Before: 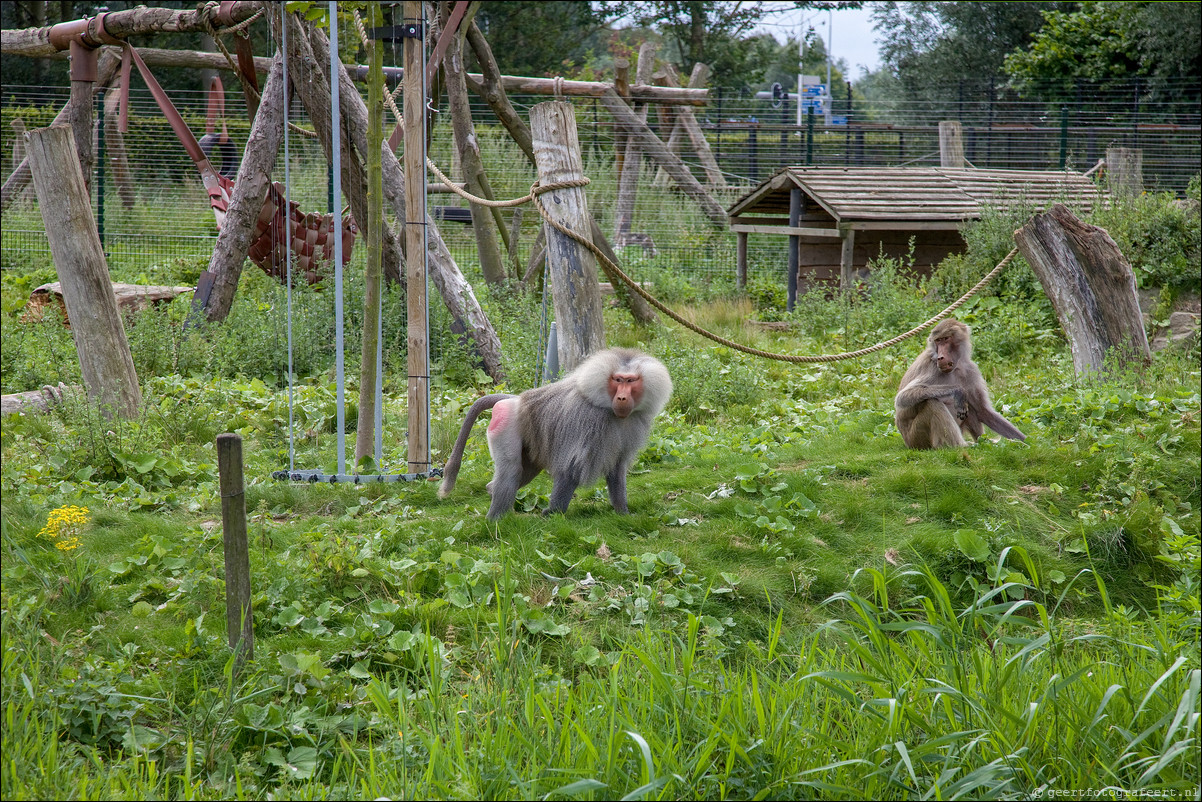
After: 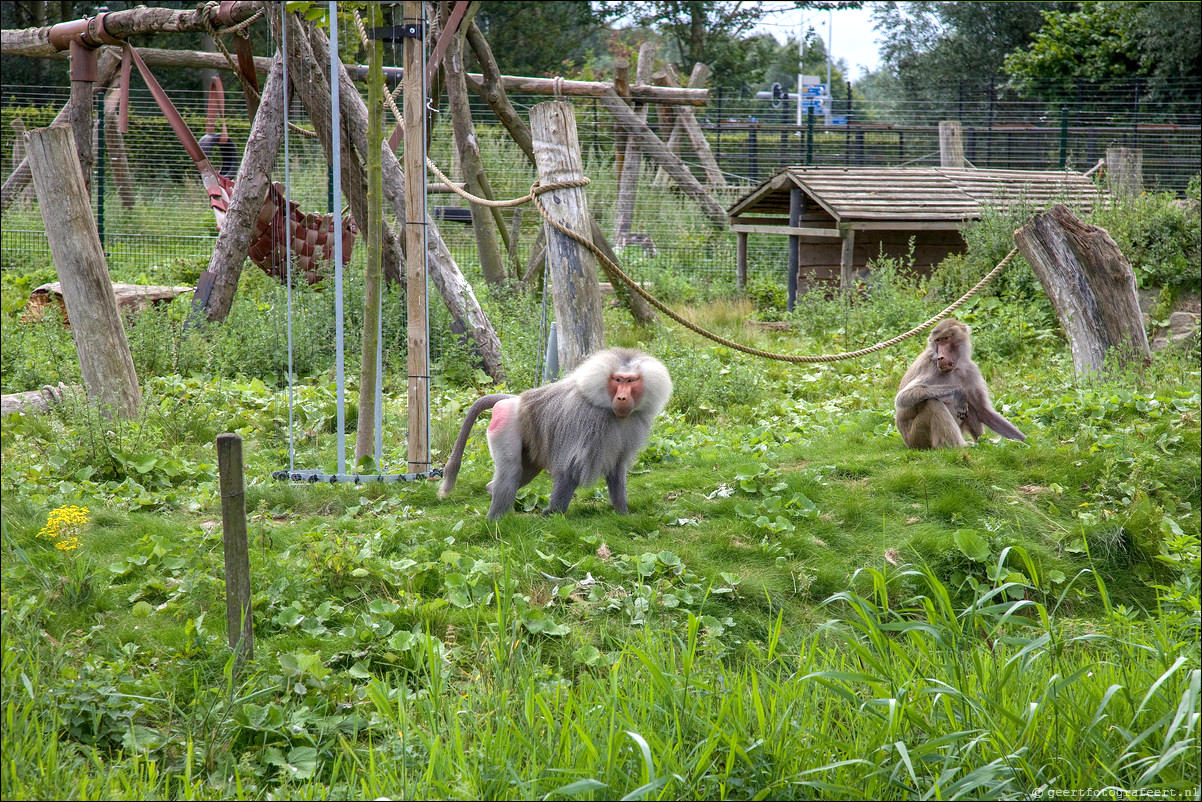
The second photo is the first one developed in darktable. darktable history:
tone equalizer: -8 EV -0.436 EV, -7 EV -0.357 EV, -6 EV -0.305 EV, -5 EV -0.219 EV, -3 EV 0.198 EV, -2 EV 0.347 EV, -1 EV 0.376 EV, +0 EV 0.405 EV, smoothing diameter 24.96%, edges refinement/feathering 6.29, preserve details guided filter
